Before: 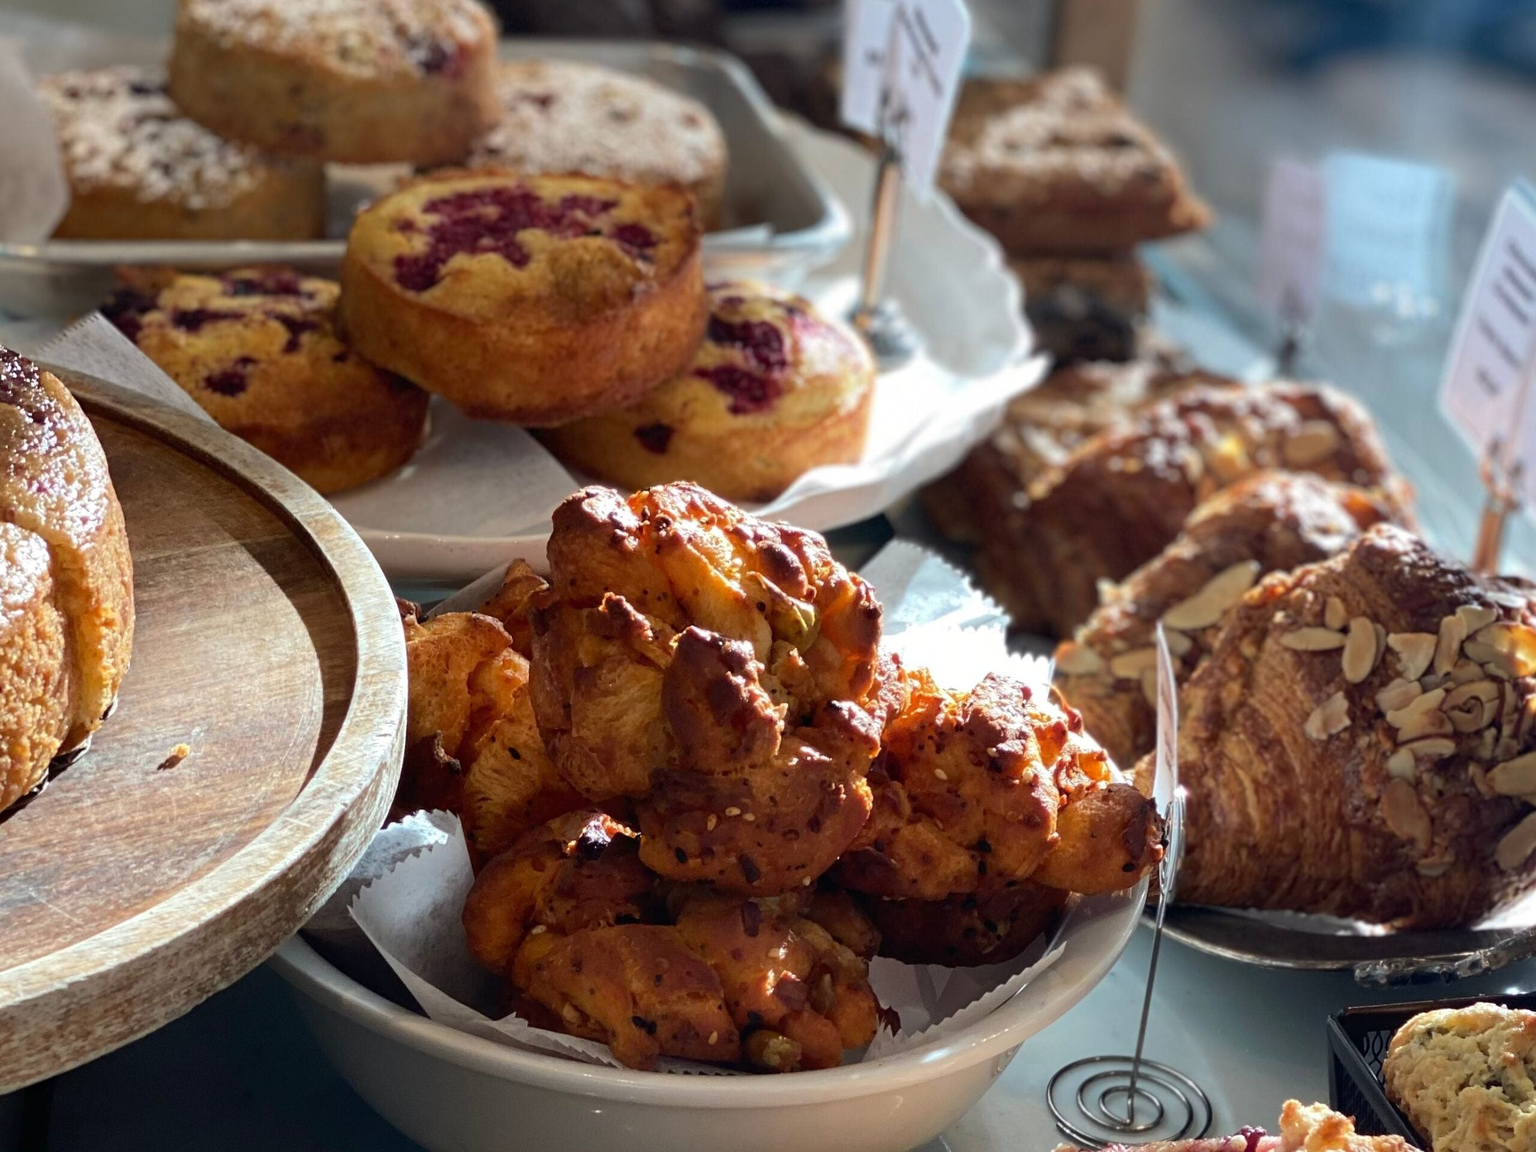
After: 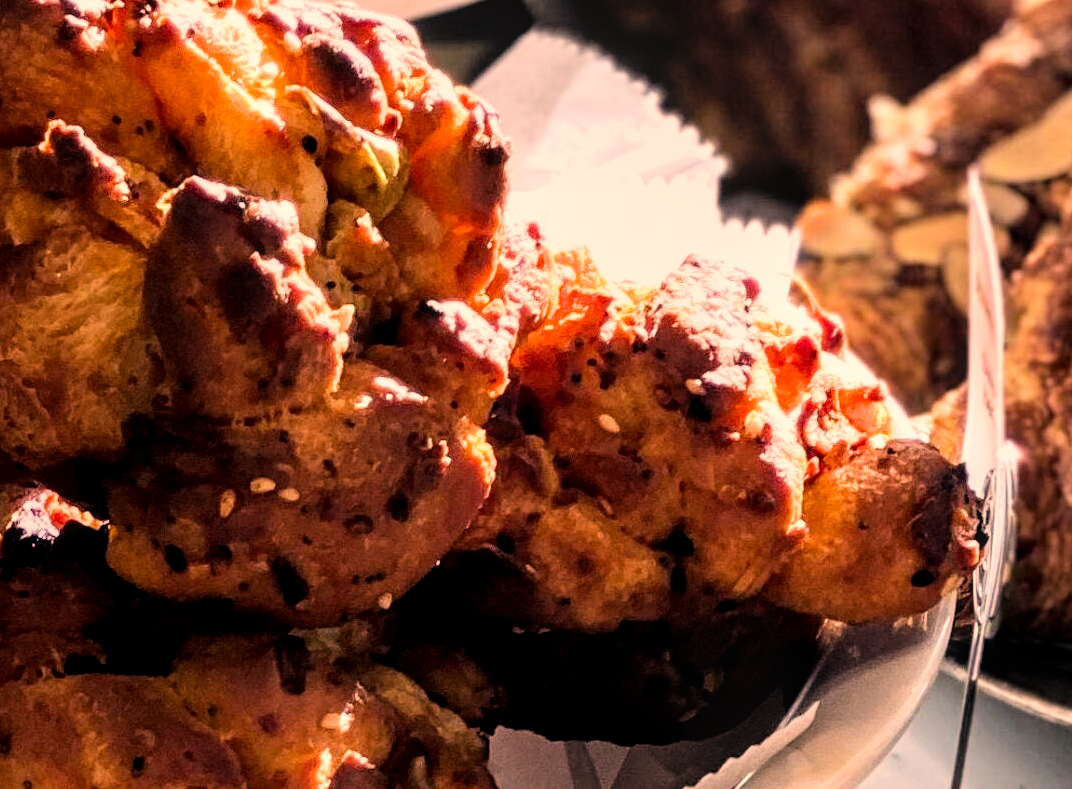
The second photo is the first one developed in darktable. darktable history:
color correction: highlights a* 21.07, highlights b* 19.87
crop: left 37.47%, top 45.207%, right 20.623%, bottom 13.649%
local contrast: on, module defaults
exposure: black level correction 0, exposure 0.695 EV, compensate highlight preservation false
levels: levels [0, 0.476, 0.951]
filmic rgb: black relative exposure -5.06 EV, white relative exposure 3.95 EV, threshold 2.96 EV, hardness 2.89, contrast 1.397, highlights saturation mix -30.83%, enable highlight reconstruction true
